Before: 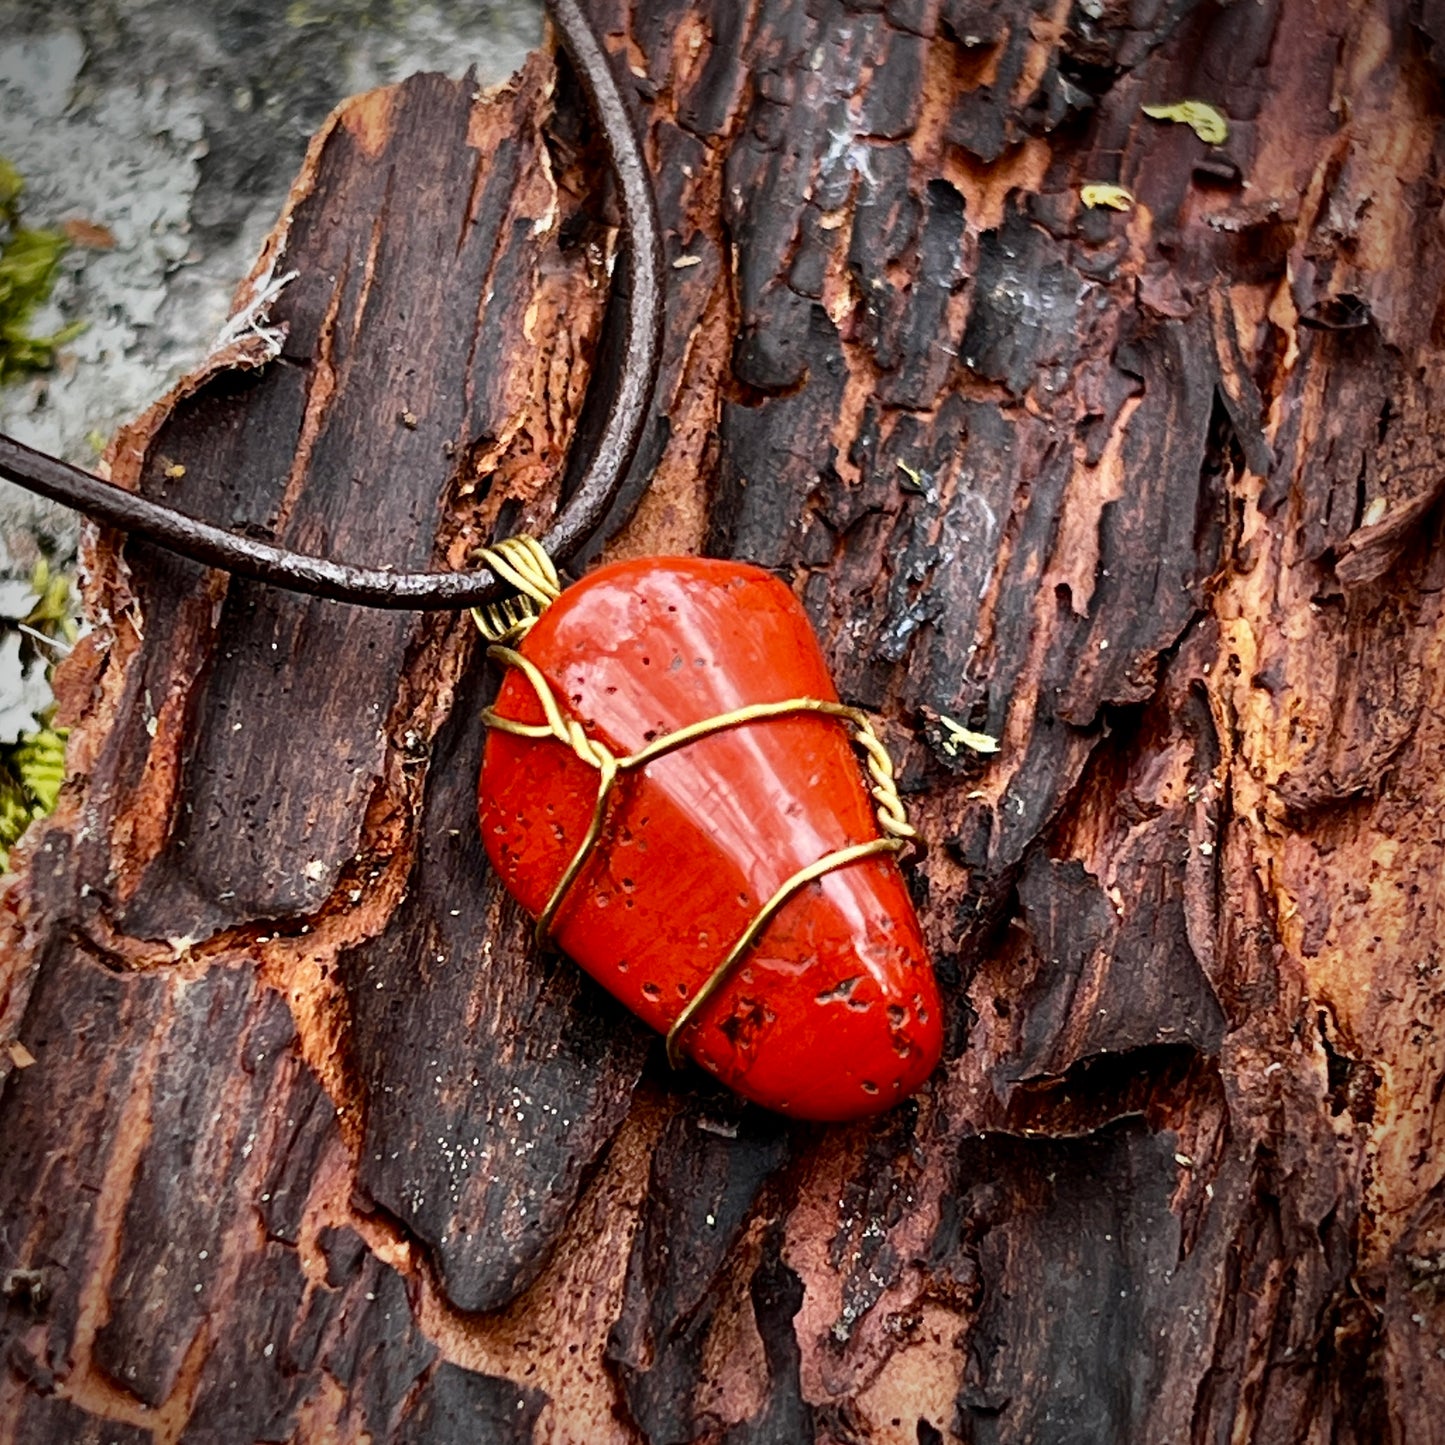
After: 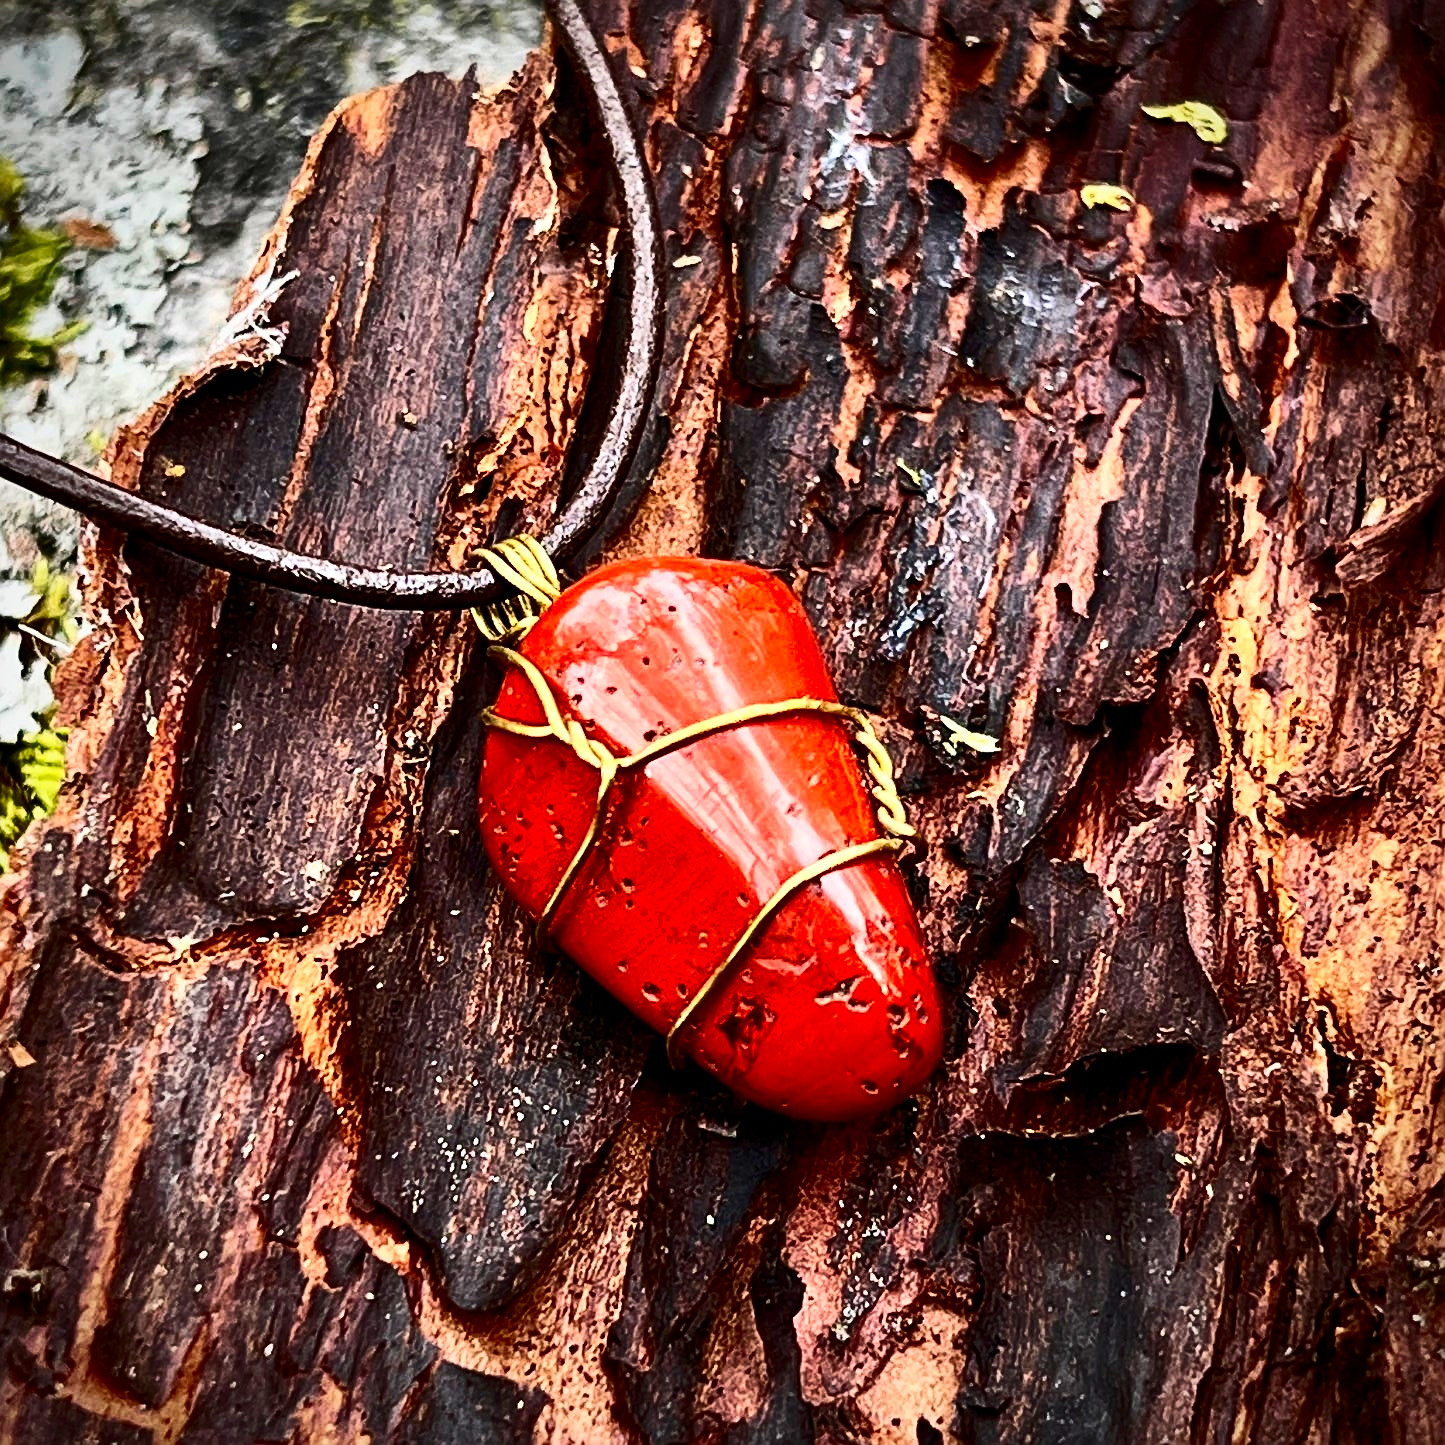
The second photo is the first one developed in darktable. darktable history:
sharpen: on, module defaults
exposure: exposure 0.131 EV, compensate highlight preservation false
velvia: on, module defaults
contrast brightness saturation: contrast 0.4, brightness 0.05, saturation 0.25
